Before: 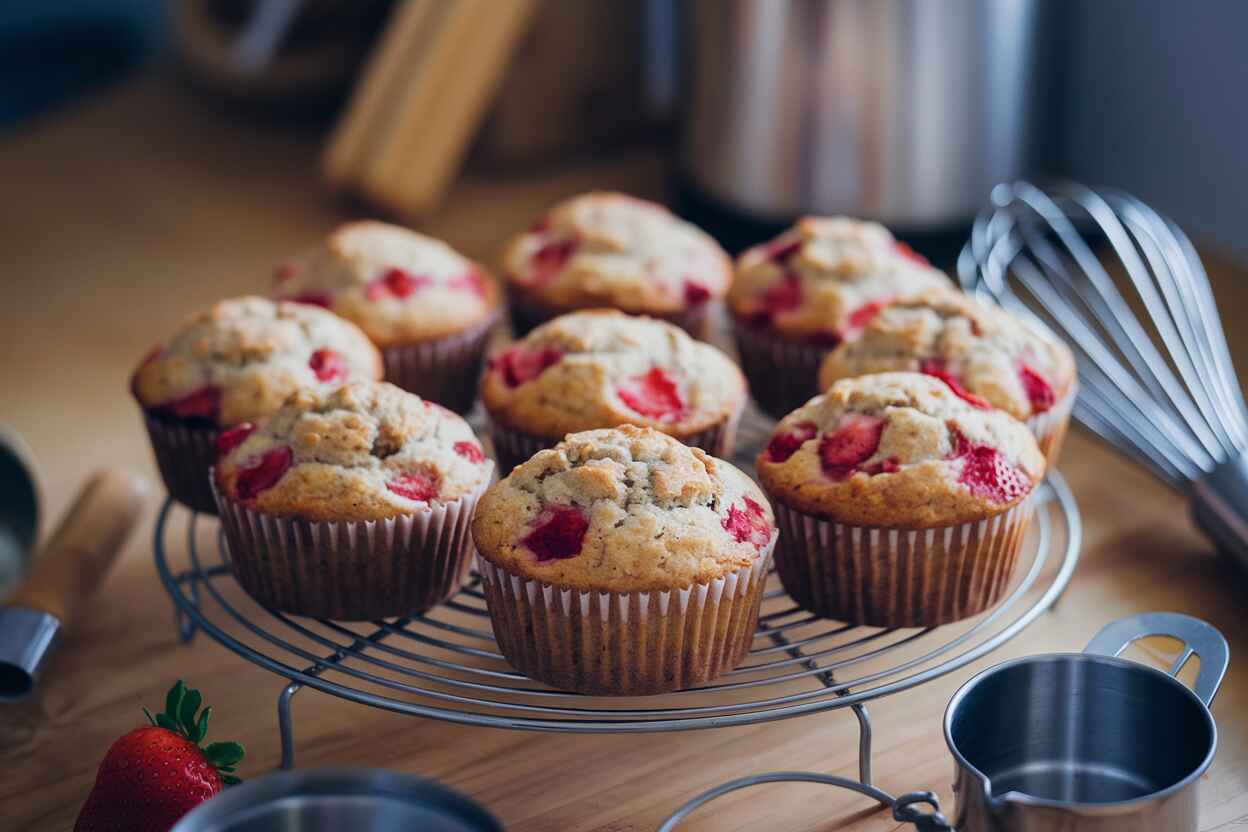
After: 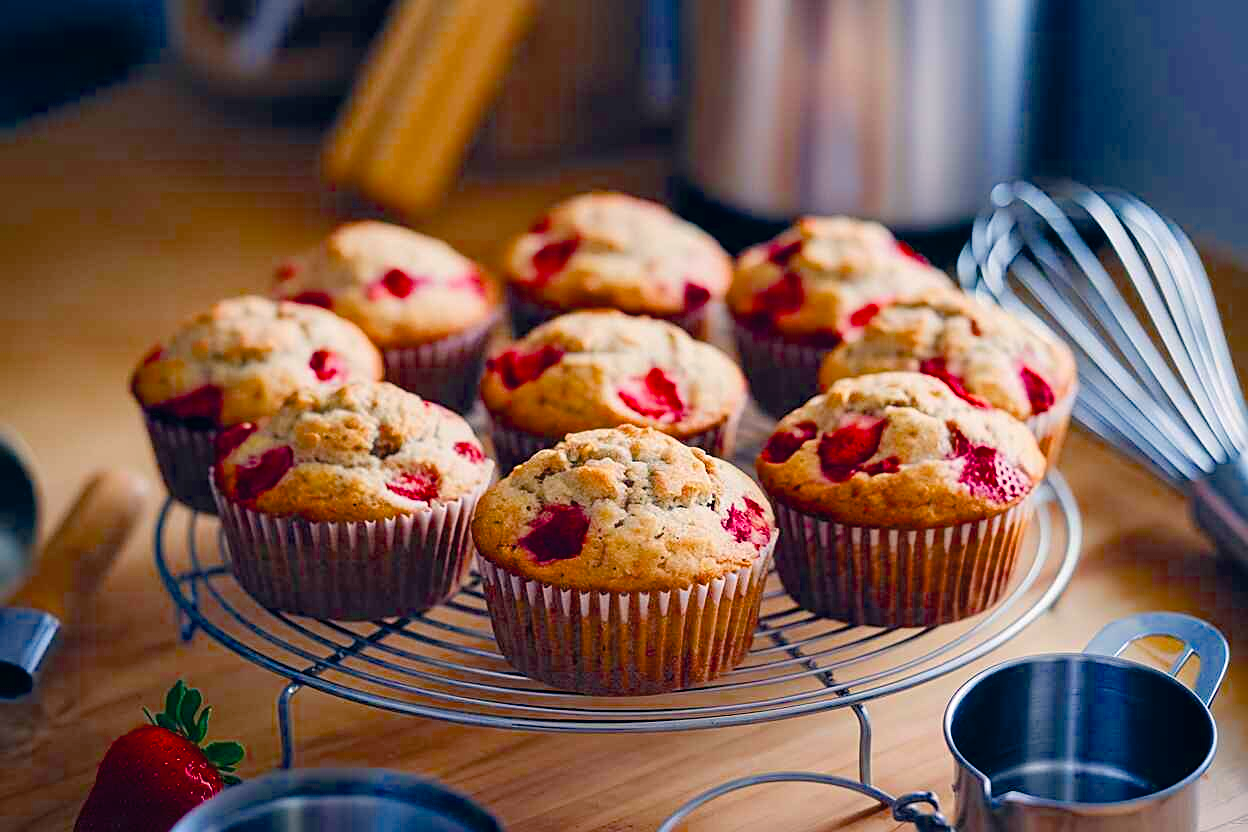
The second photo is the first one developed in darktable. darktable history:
tone equalizer: -8 EV -0.561 EV
contrast brightness saturation: brightness 0.094, saturation 0.194
color balance rgb: shadows lift › hue 87.74°, highlights gain › chroma 2.989%, highlights gain › hue 60.12°, perceptual saturation grading › global saturation 20%, perceptual saturation grading › highlights -24.787%, perceptual saturation grading › shadows 25.568%, perceptual brilliance grading › global brilliance 4.153%, global vibrance 16.763%, saturation formula JzAzBz (2021)
sharpen: on, module defaults
